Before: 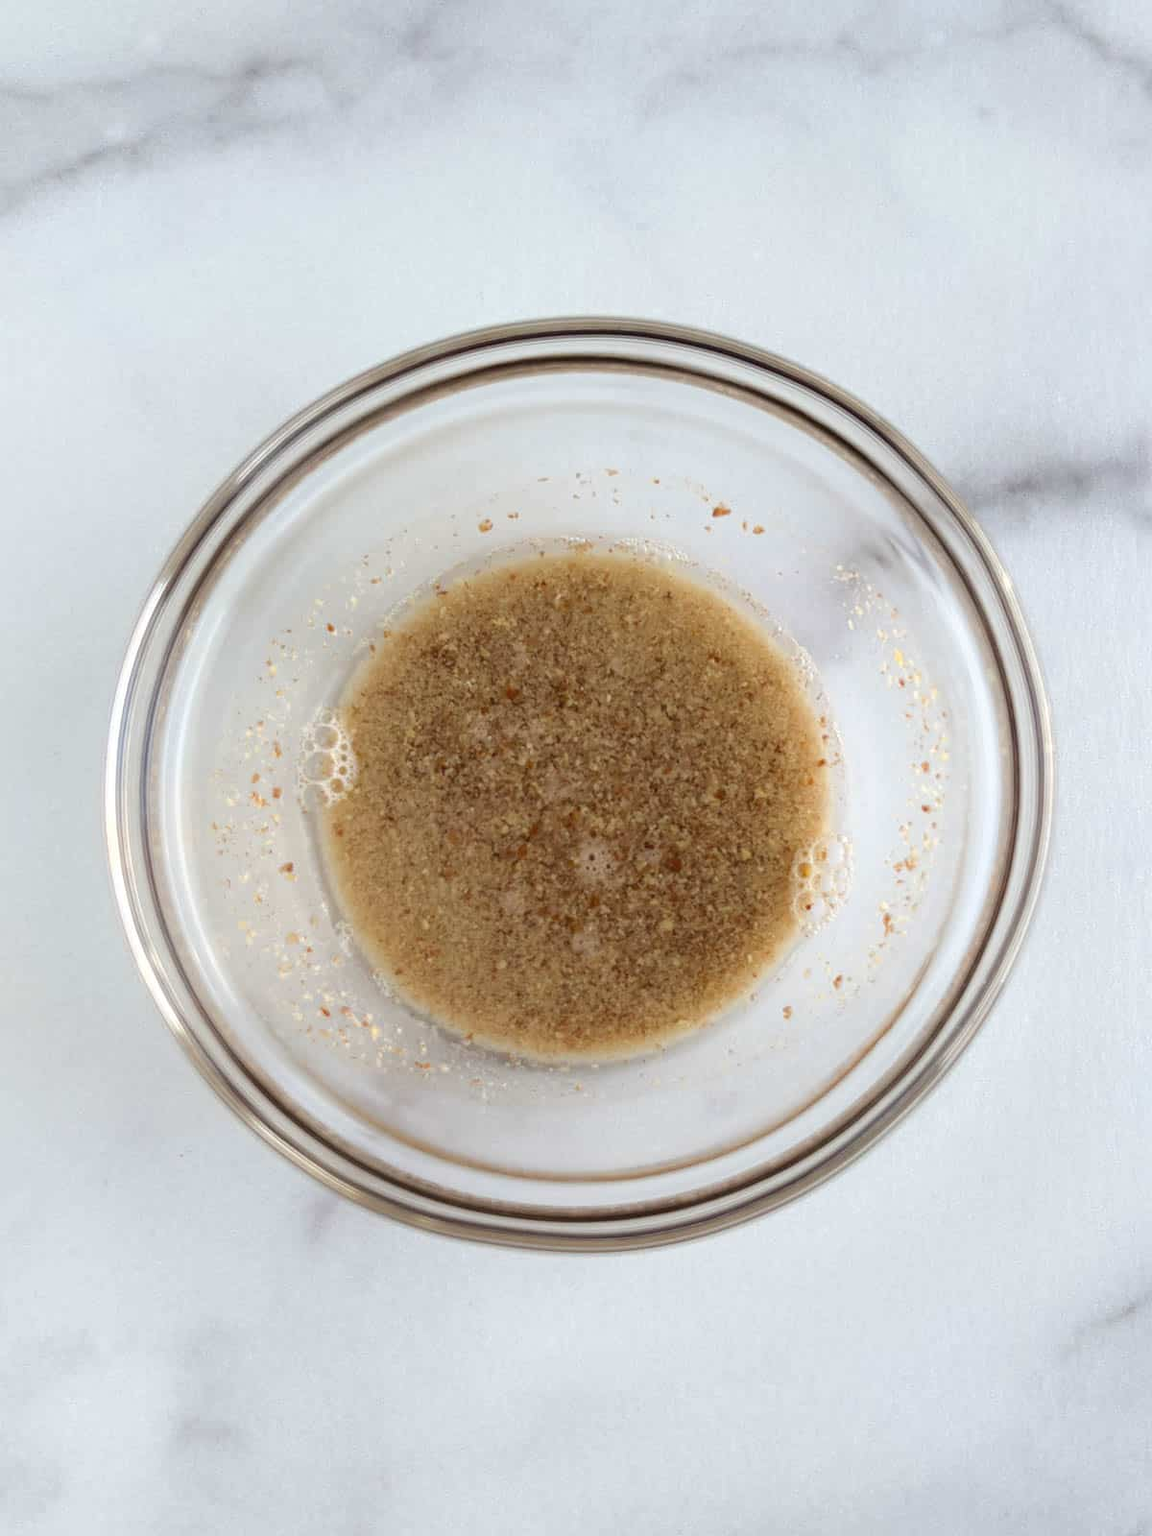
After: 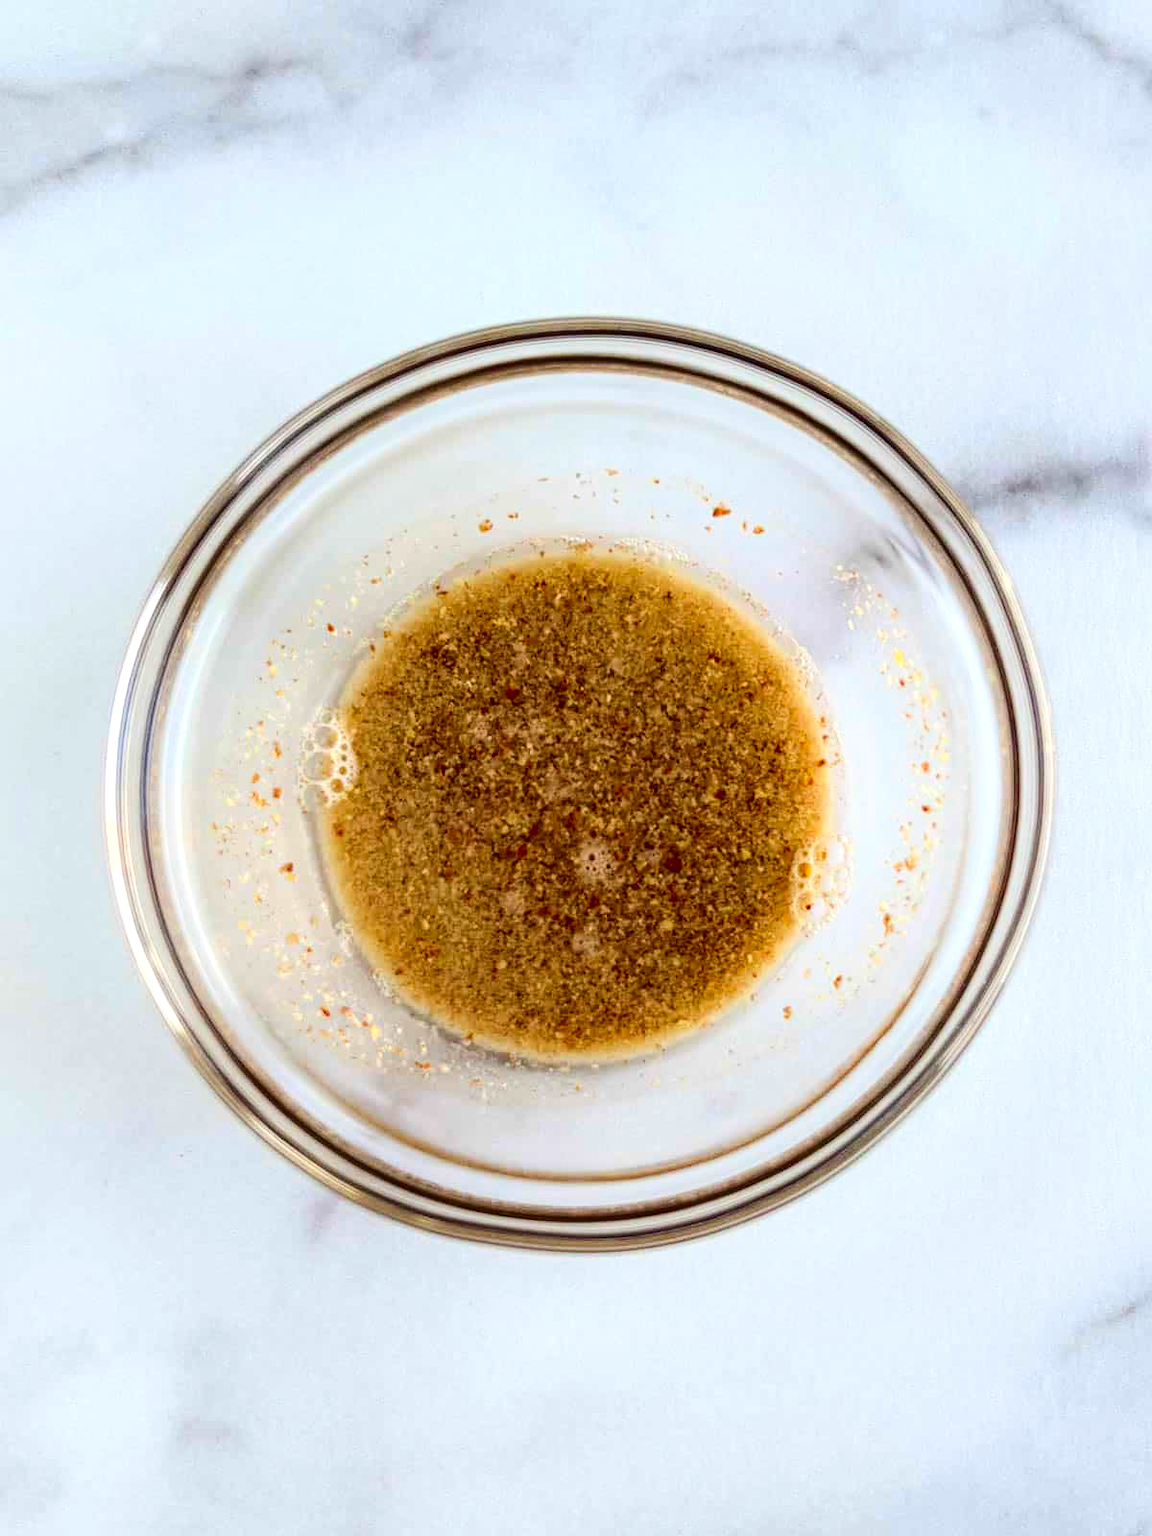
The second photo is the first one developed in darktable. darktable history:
contrast brightness saturation: contrast 0.257, brightness 0.015, saturation 0.875
local contrast: highlights 63%, detail 143%, midtone range 0.433
